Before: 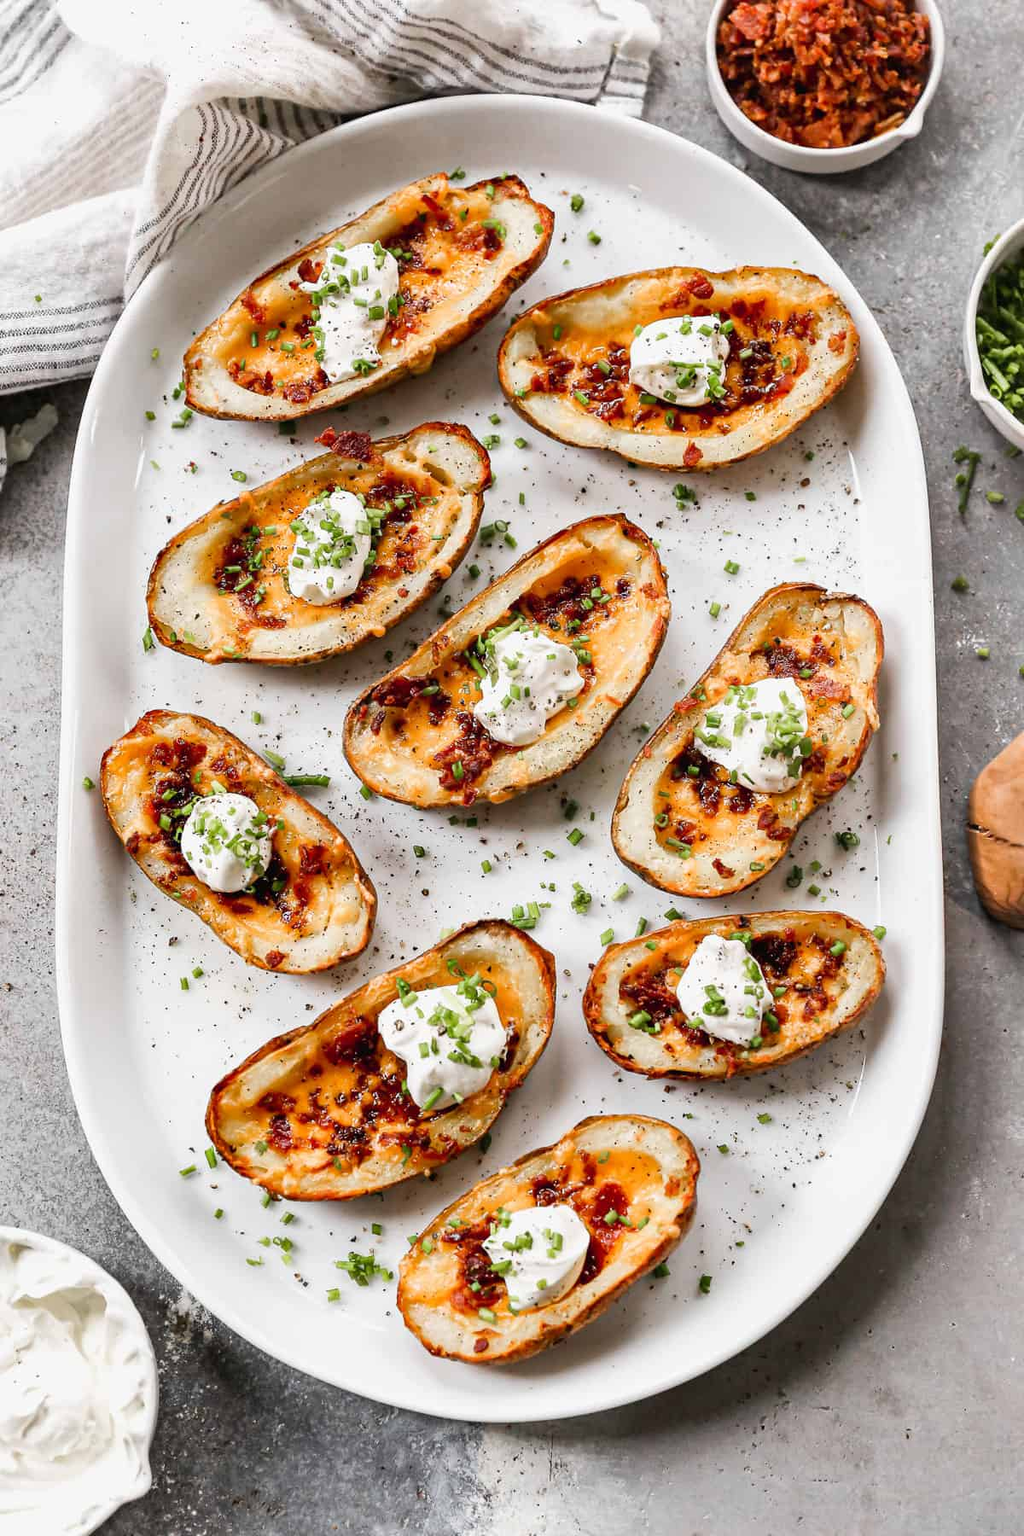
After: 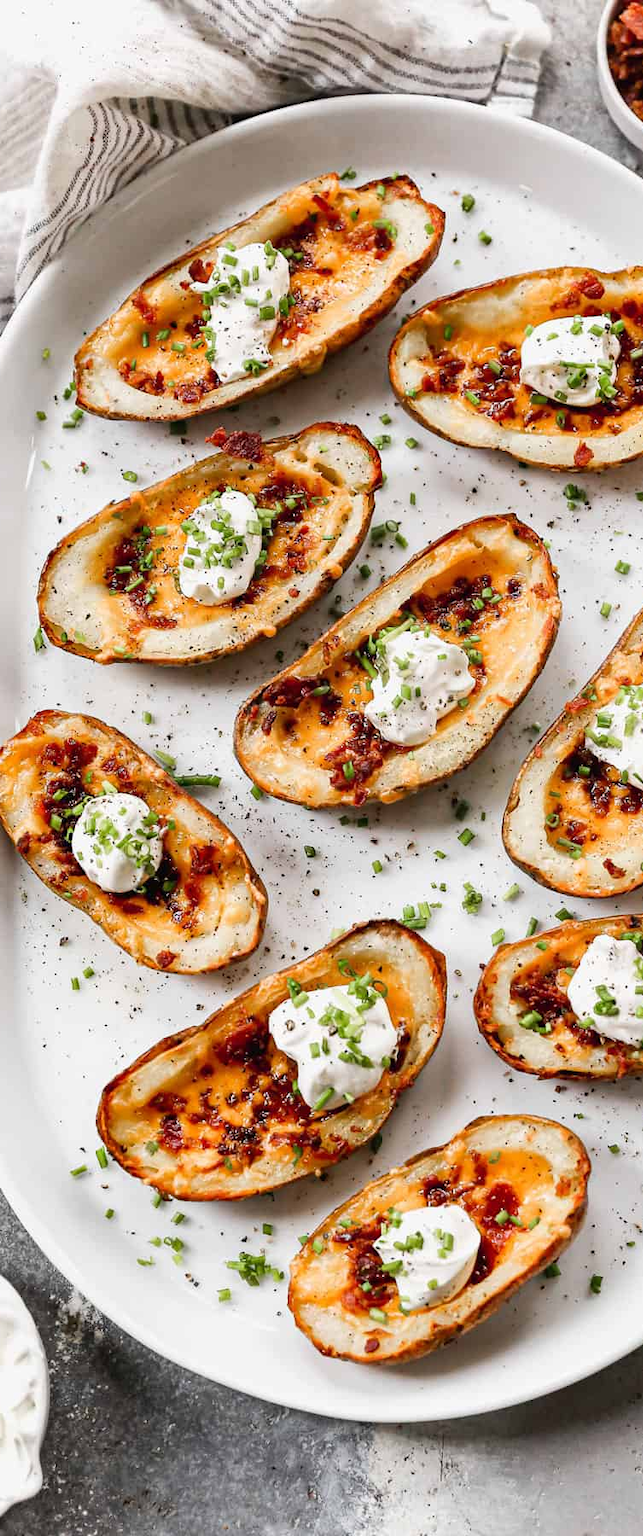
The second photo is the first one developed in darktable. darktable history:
crop: left 10.678%, right 26.487%
